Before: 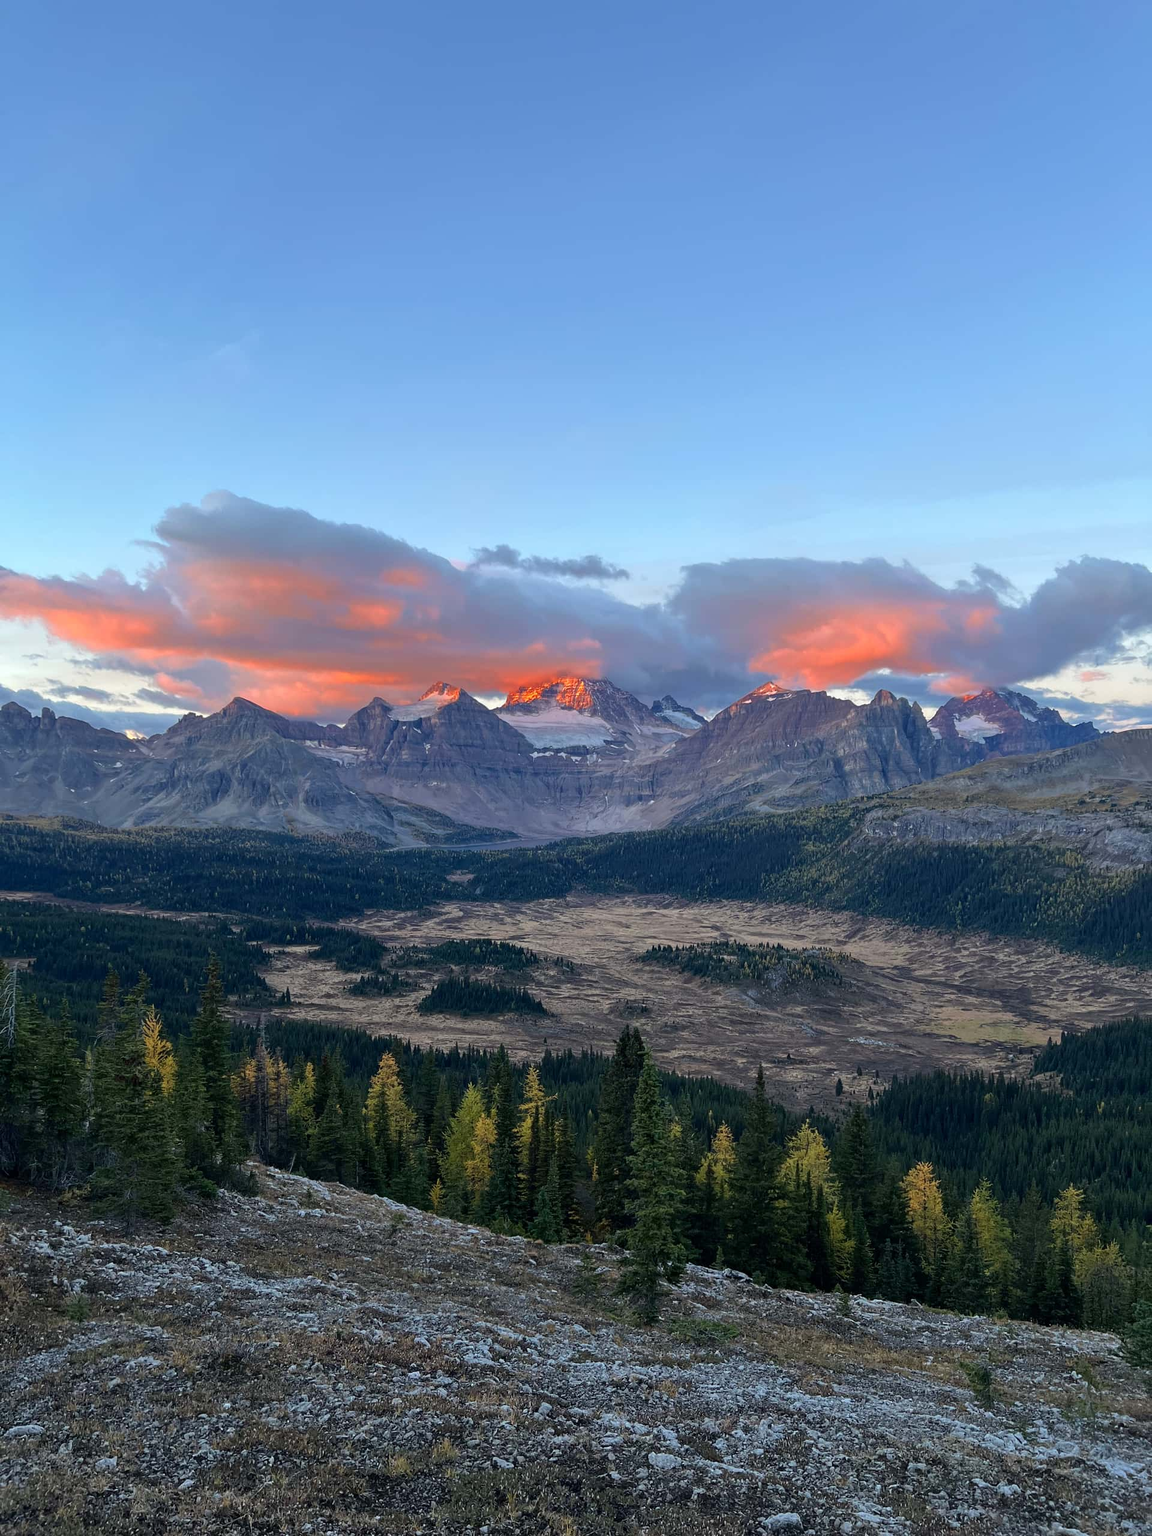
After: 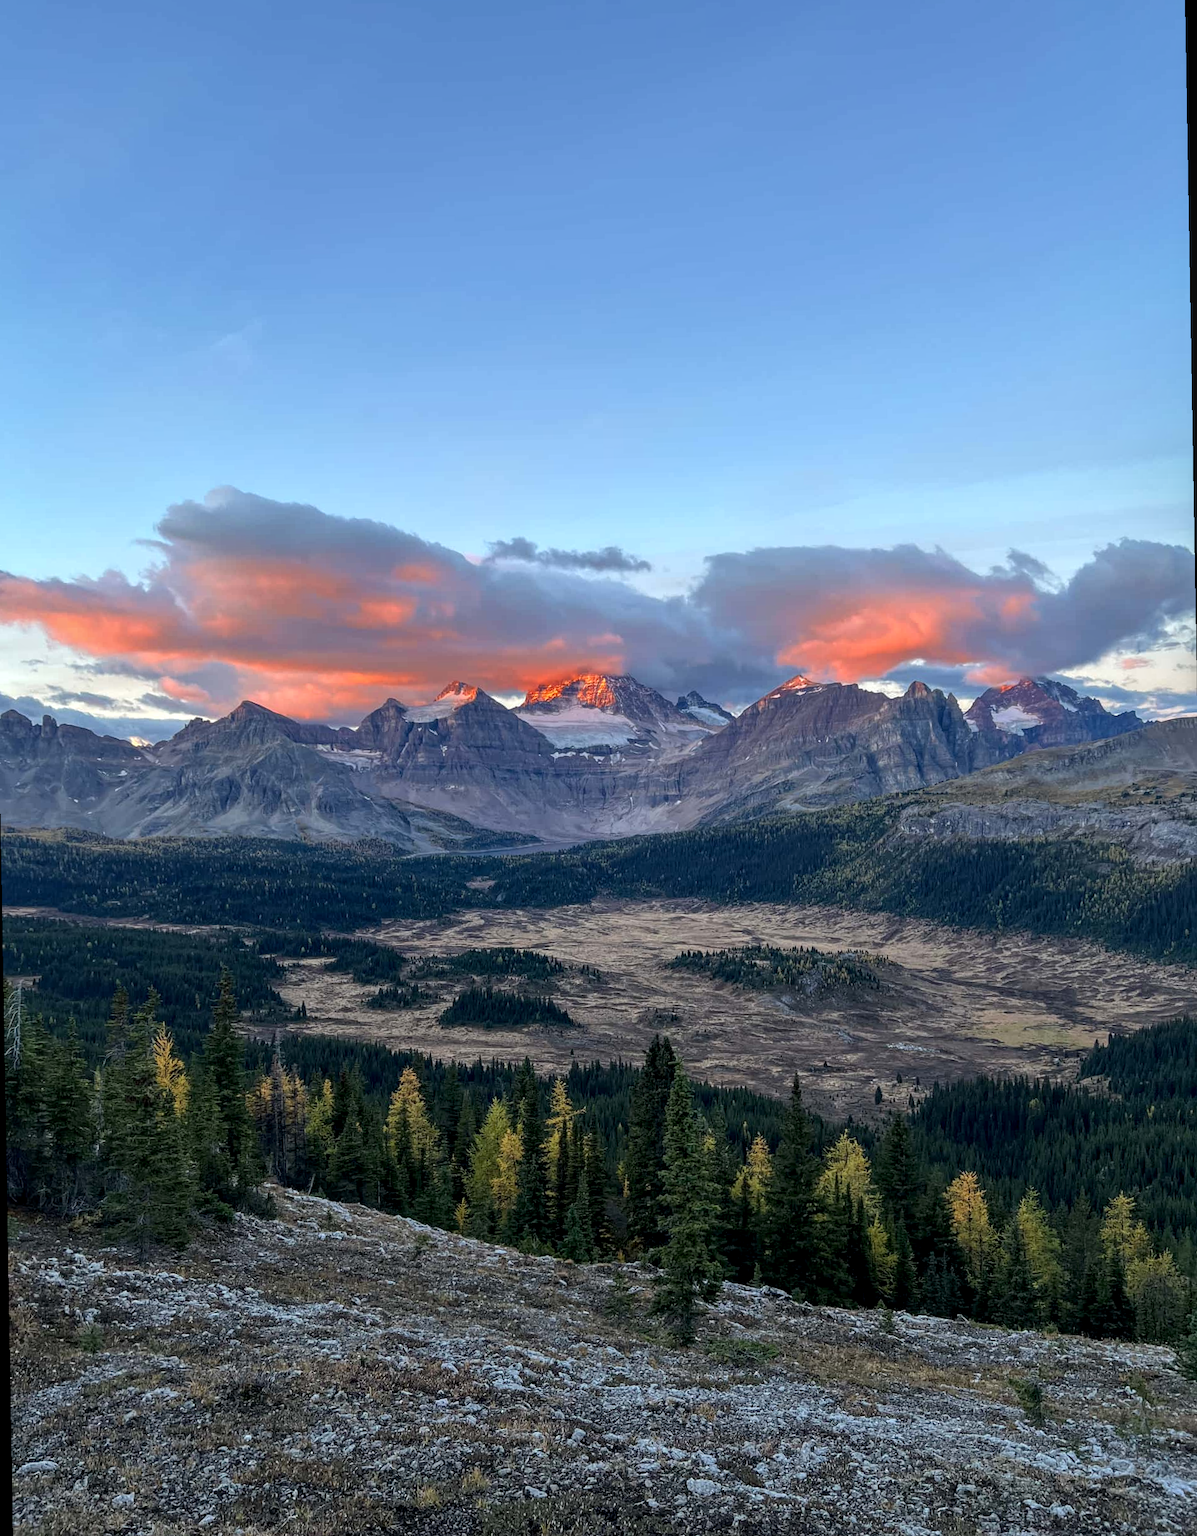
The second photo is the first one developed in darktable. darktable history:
rotate and perspective: rotation -1°, crop left 0.011, crop right 0.989, crop top 0.025, crop bottom 0.975
local contrast: detail 130%
